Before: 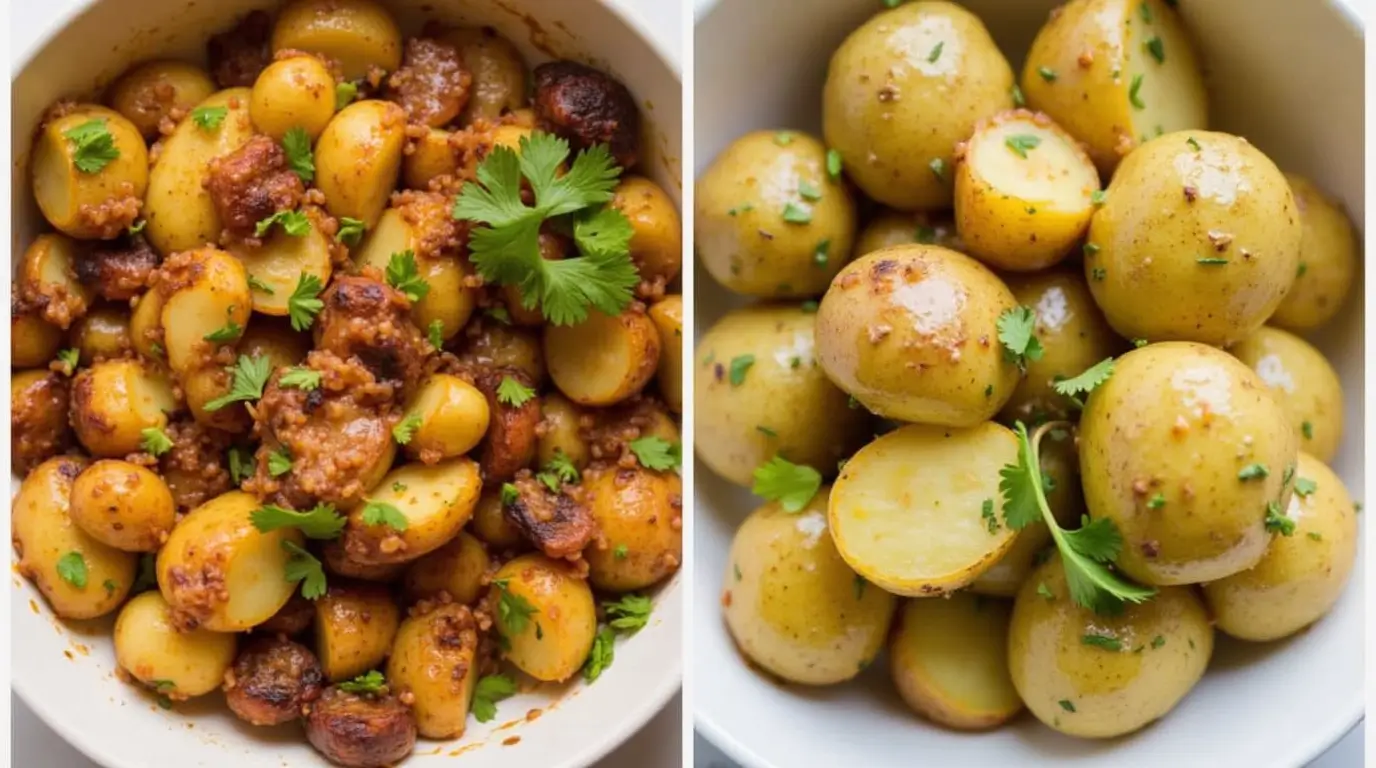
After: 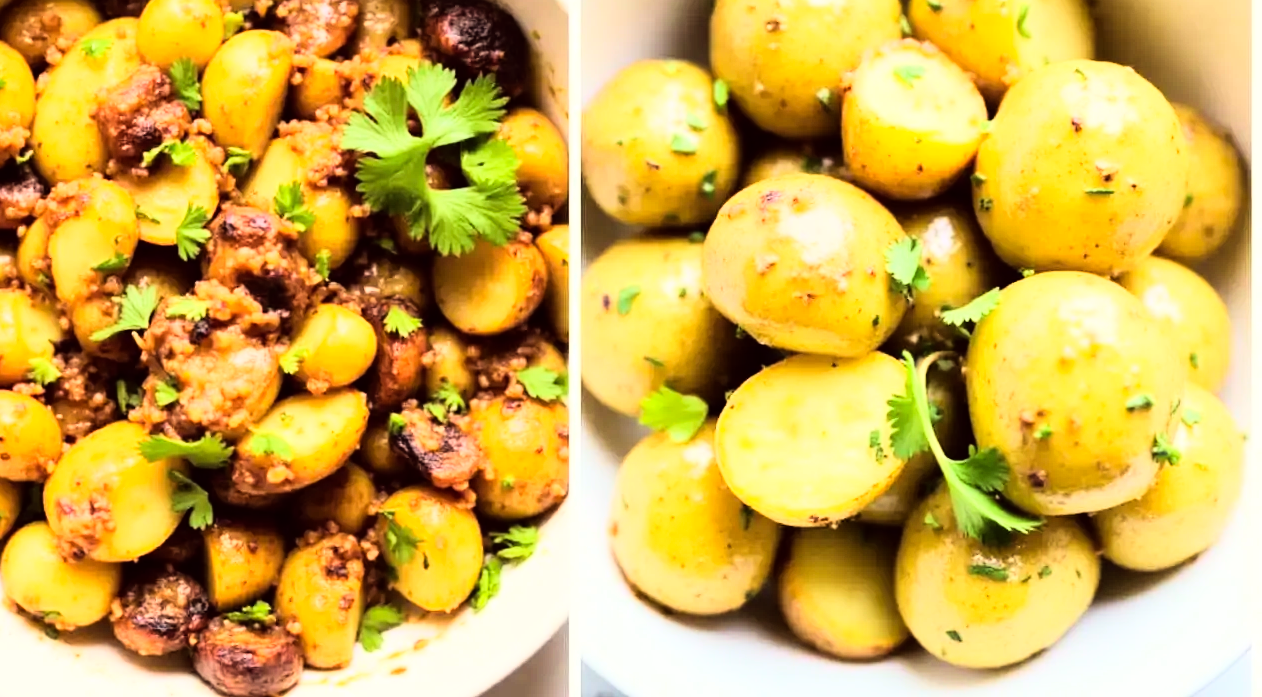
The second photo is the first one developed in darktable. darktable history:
rgb curve: curves: ch0 [(0, 0) (0.21, 0.15) (0.24, 0.21) (0.5, 0.75) (0.75, 0.96) (0.89, 0.99) (1, 1)]; ch1 [(0, 0.02) (0.21, 0.13) (0.25, 0.2) (0.5, 0.67) (0.75, 0.9) (0.89, 0.97) (1, 1)]; ch2 [(0, 0.02) (0.21, 0.13) (0.25, 0.2) (0.5, 0.67) (0.75, 0.9) (0.89, 0.97) (1, 1)], compensate middle gray true
color correction: highlights a* -0.95, highlights b* 4.5, shadows a* 3.55
exposure: exposure 0.217 EV, compensate highlight preservation false
crop and rotate: left 8.262%, top 9.226%
